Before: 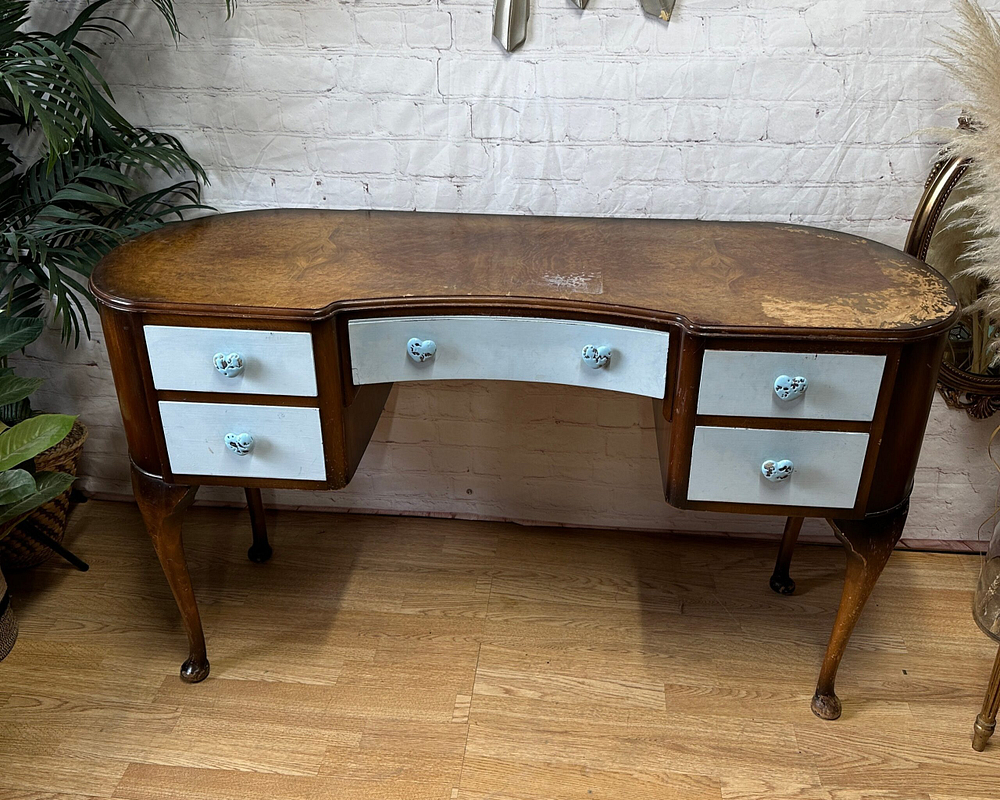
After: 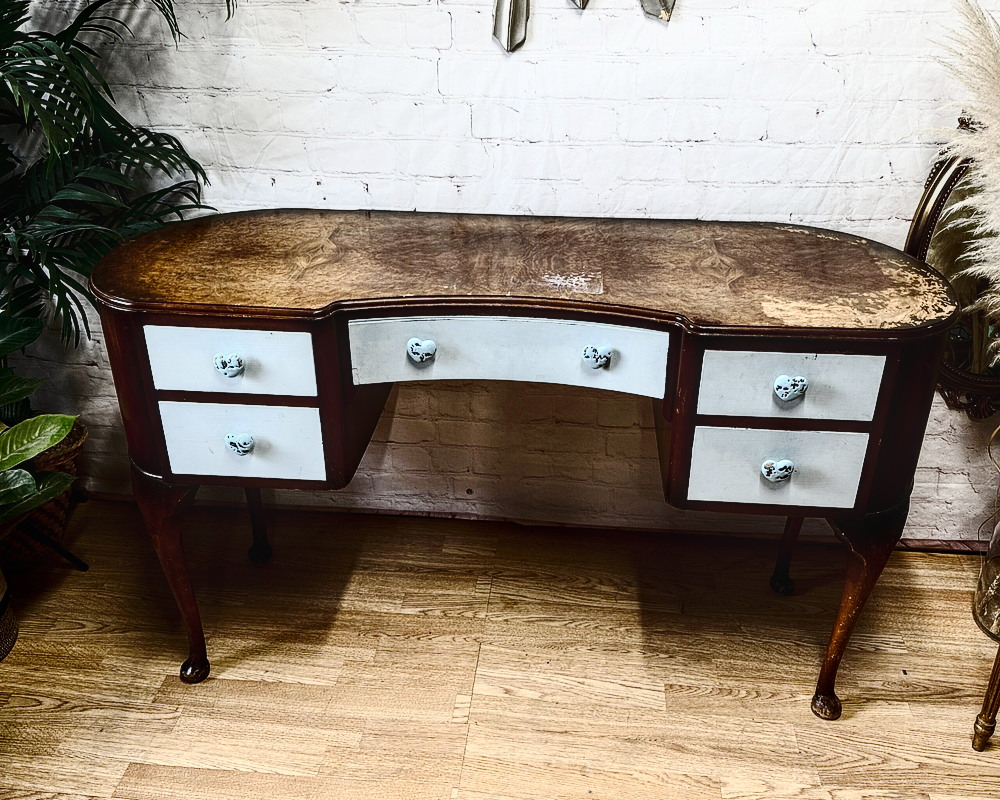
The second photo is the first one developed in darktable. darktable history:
tone curve: curves: ch0 [(0, 0) (0.003, 0.005) (0.011, 0.011) (0.025, 0.022) (0.044, 0.038) (0.069, 0.062) (0.1, 0.091) (0.136, 0.128) (0.177, 0.183) (0.224, 0.246) (0.277, 0.325) (0.335, 0.403) (0.399, 0.473) (0.468, 0.557) (0.543, 0.638) (0.623, 0.709) (0.709, 0.782) (0.801, 0.847) (0.898, 0.923) (1, 1)], preserve colors none
contrast brightness saturation: contrast 0.5, saturation -0.1
local contrast: on, module defaults
